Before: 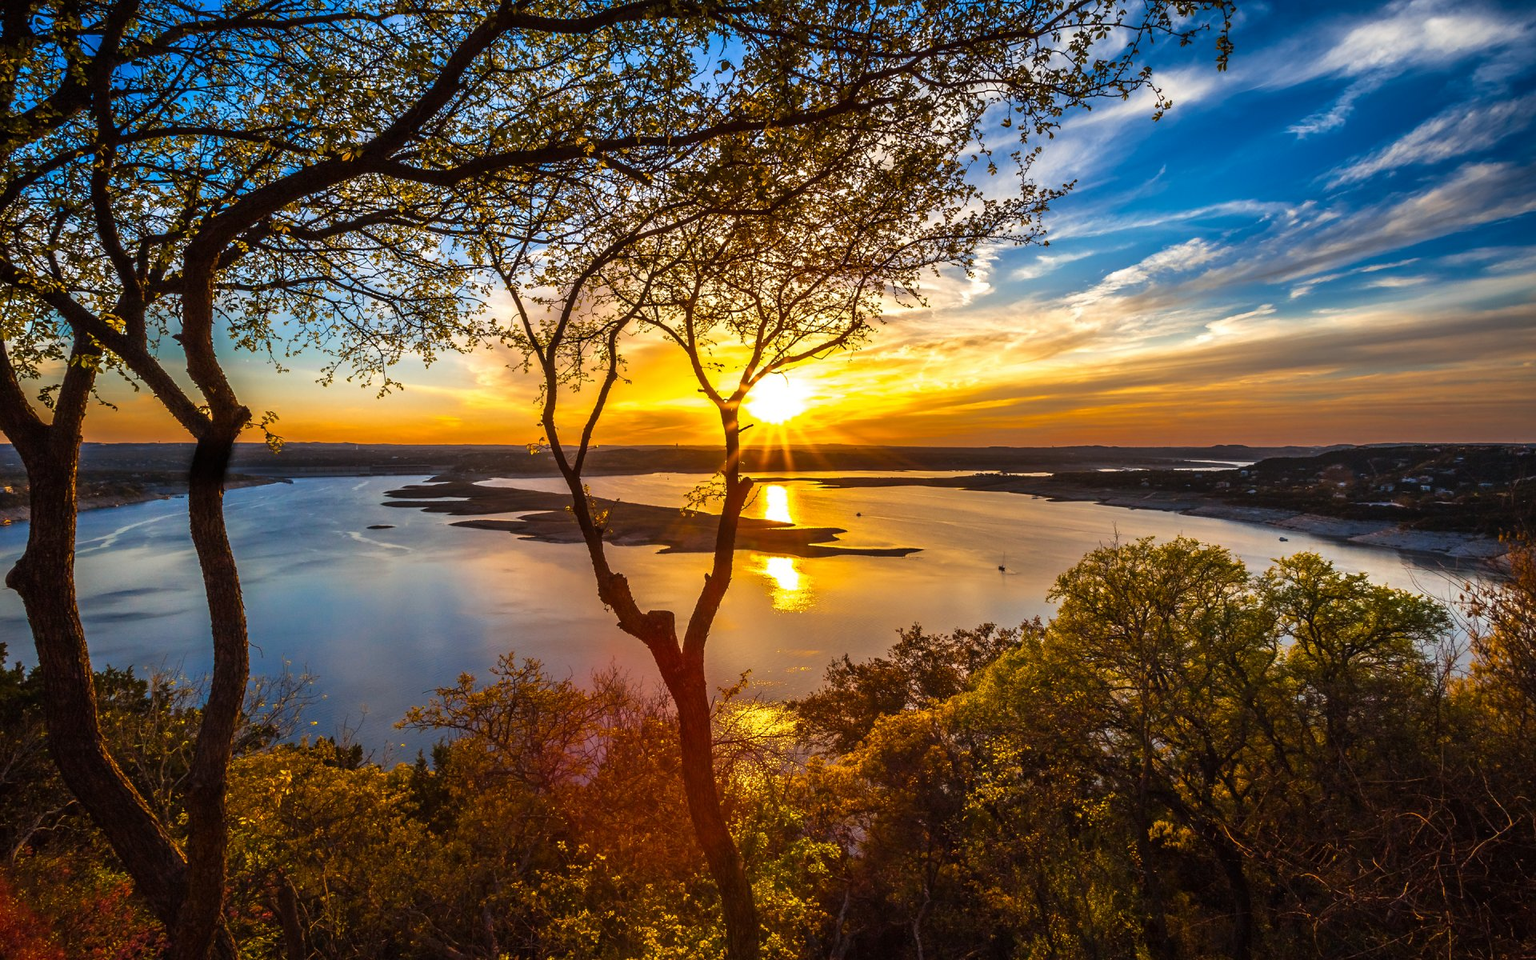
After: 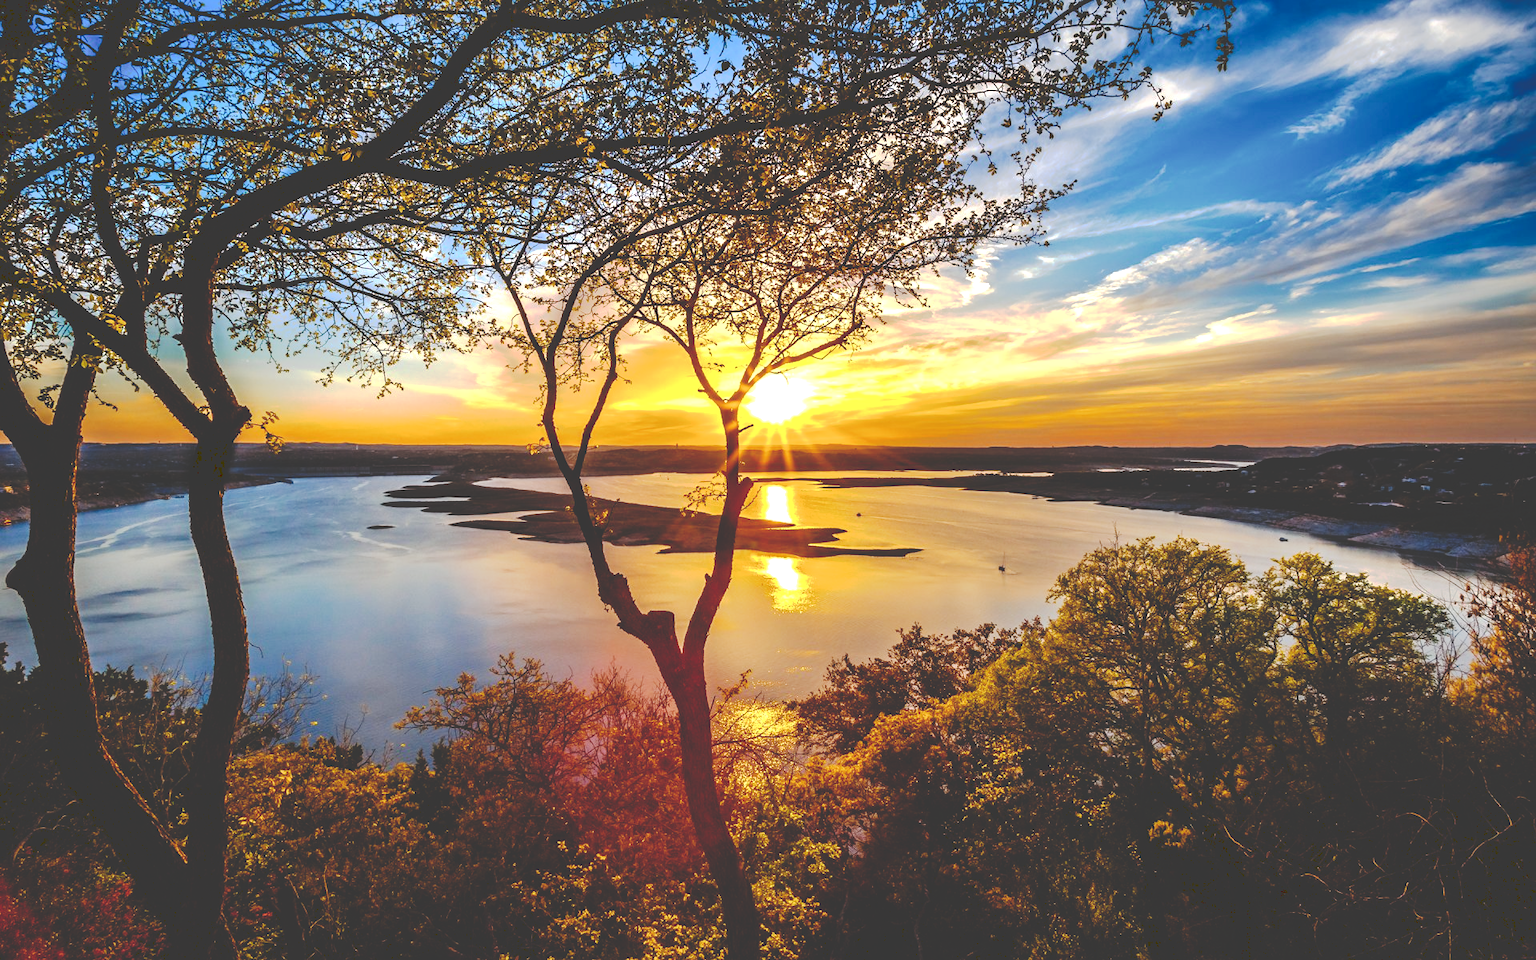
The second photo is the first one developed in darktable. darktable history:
tone equalizer: -8 EV -0.44 EV, -7 EV -0.402 EV, -6 EV -0.343 EV, -5 EV -0.203 EV, -3 EV 0.208 EV, -2 EV 0.324 EV, -1 EV 0.388 EV, +0 EV 0.389 EV
tone curve: curves: ch0 [(0, 0) (0.003, 0.232) (0.011, 0.232) (0.025, 0.232) (0.044, 0.233) (0.069, 0.234) (0.1, 0.237) (0.136, 0.247) (0.177, 0.258) (0.224, 0.283) (0.277, 0.332) (0.335, 0.401) (0.399, 0.483) (0.468, 0.56) (0.543, 0.637) (0.623, 0.706) (0.709, 0.764) (0.801, 0.816) (0.898, 0.859) (1, 1)], preserve colors none
